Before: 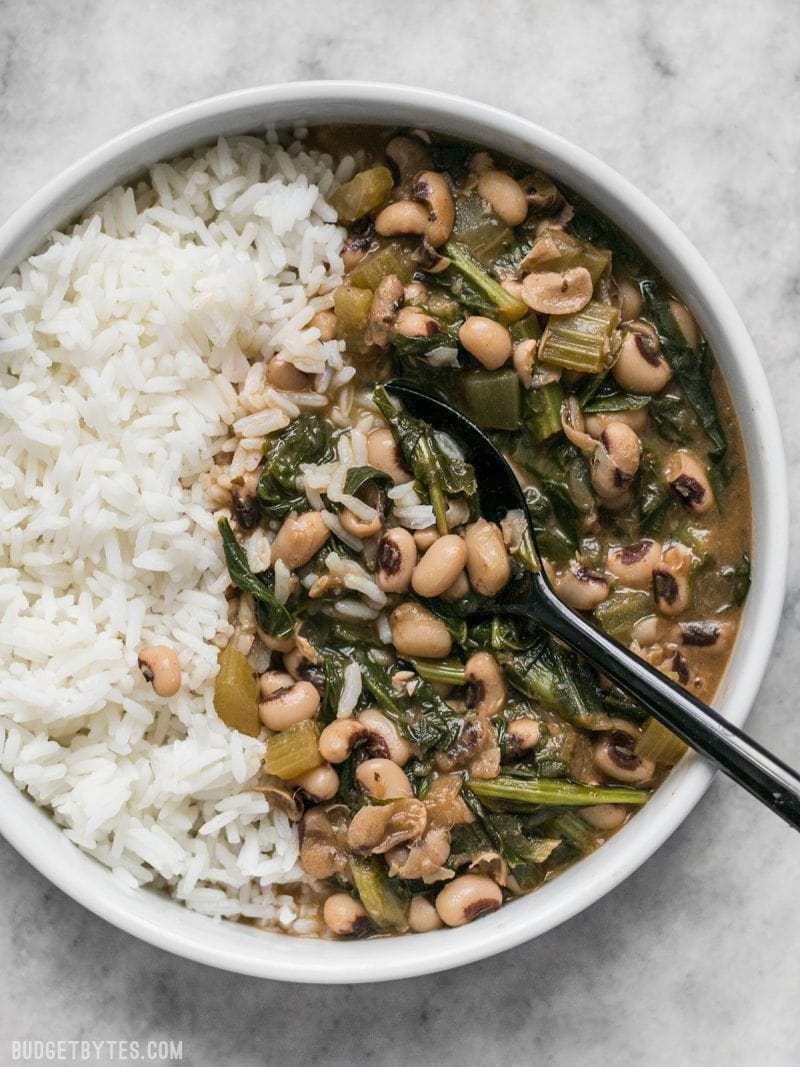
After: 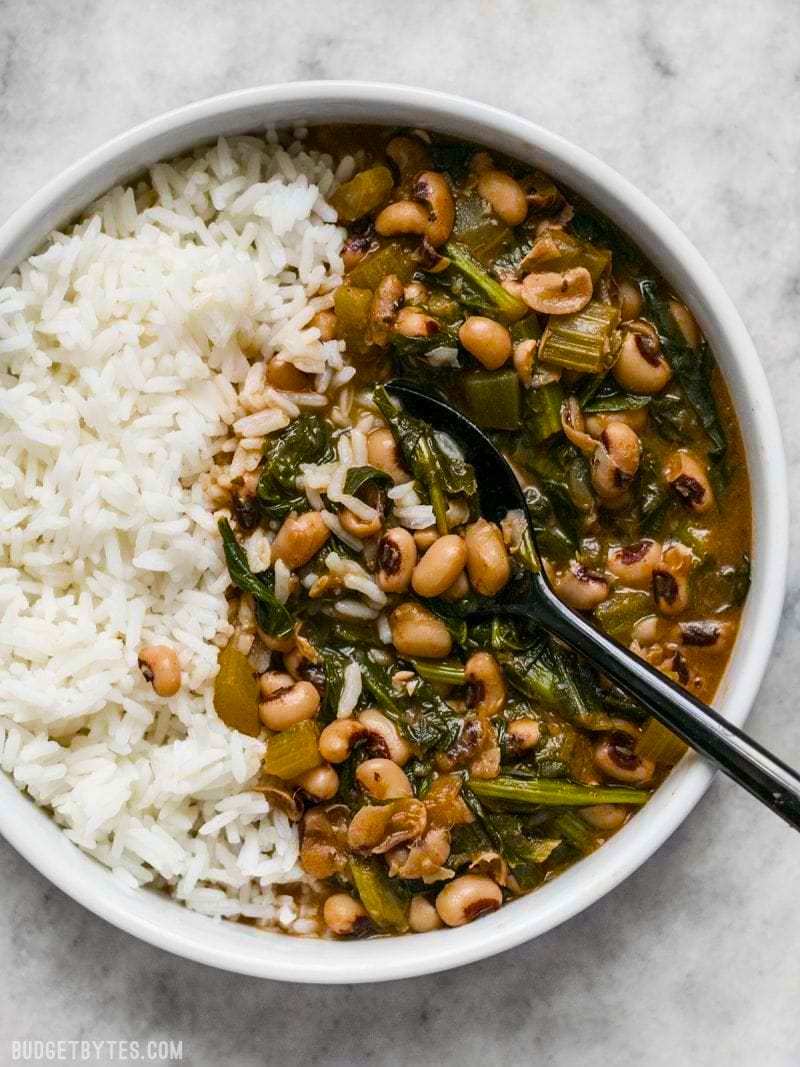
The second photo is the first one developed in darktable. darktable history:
contrast brightness saturation: contrast 0.08, saturation 0.017
color balance rgb: shadows lift › chroma 2.028%, shadows lift › hue 52.68°, linear chroma grading › shadows -8.716%, linear chroma grading › global chroma 9.925%, perceptual saturation grading › global saturation 30.639%, saturation formula JzAzBz (2021)
